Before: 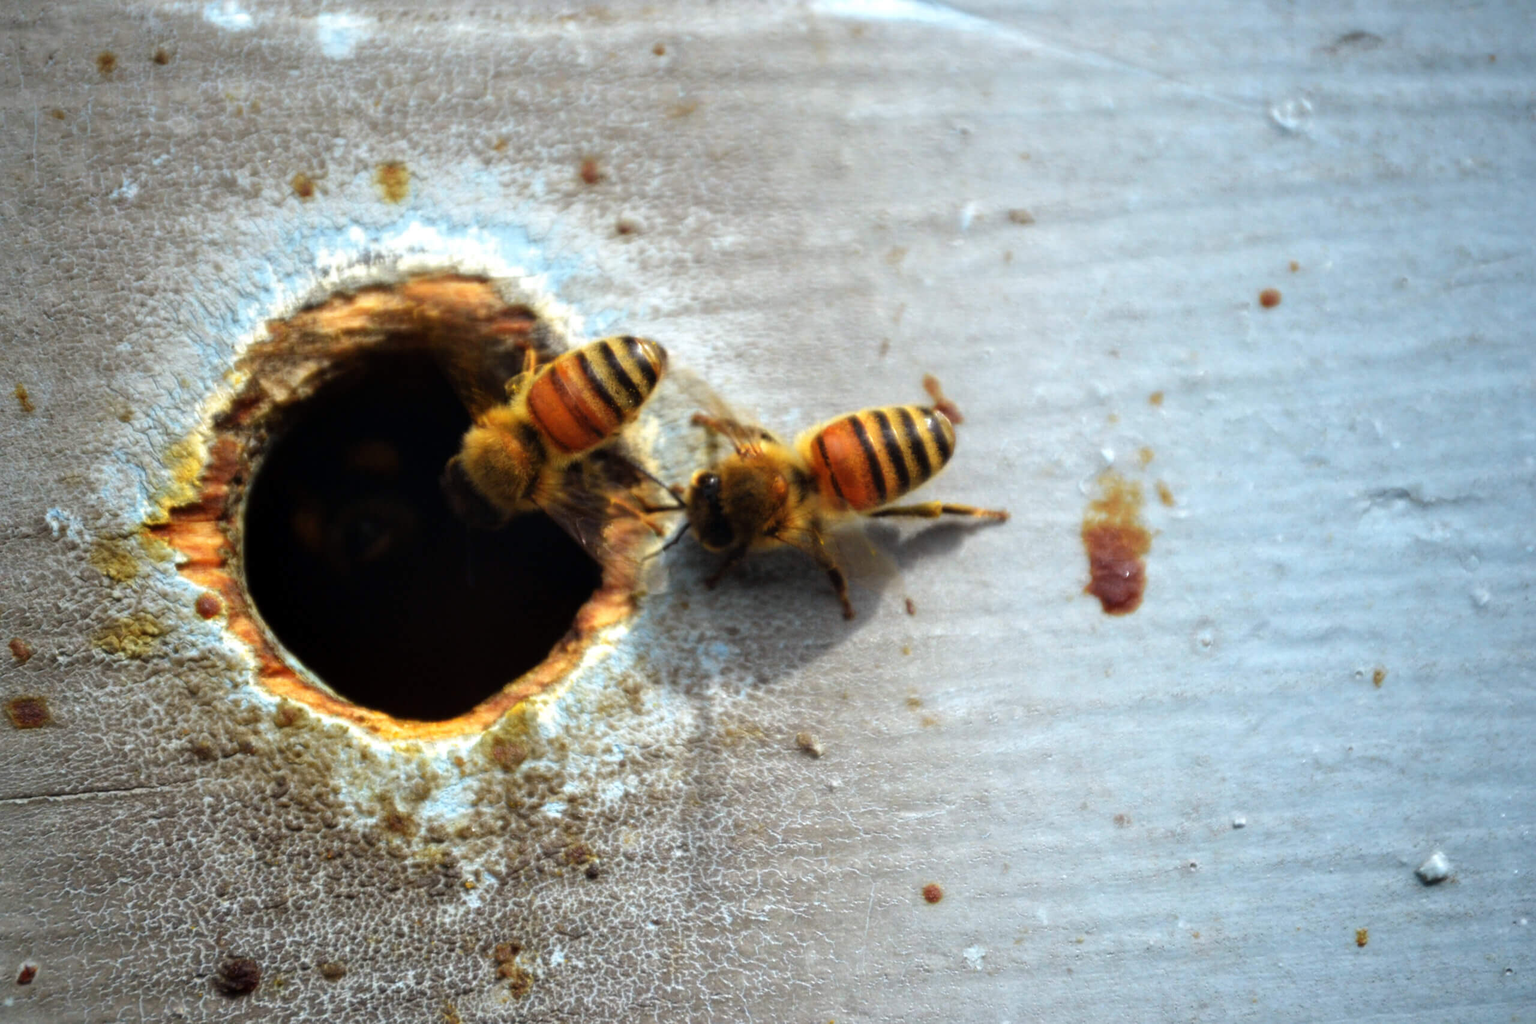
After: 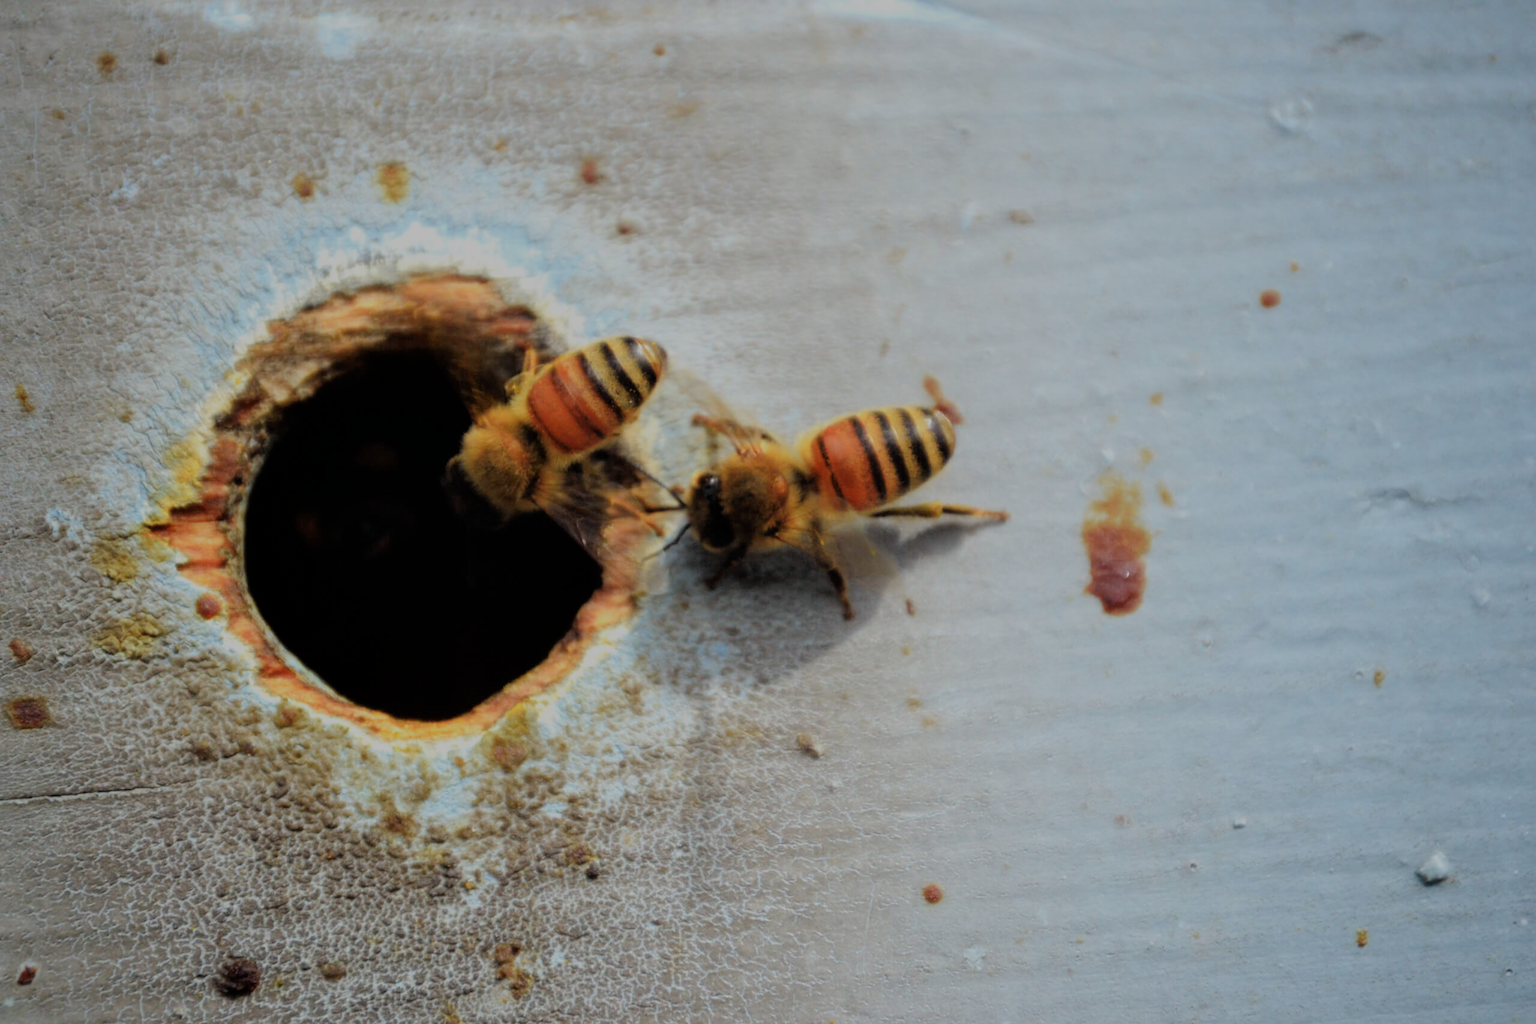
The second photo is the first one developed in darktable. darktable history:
filmic rgb: black relative exposure -8.02 EV, white relative exposure 8.04 EV, hardness 2.5, latitude 9.99%, contrast 0.726, highlights saturation mix 9.23%, shadows ↔ highlights balance 1.76%
